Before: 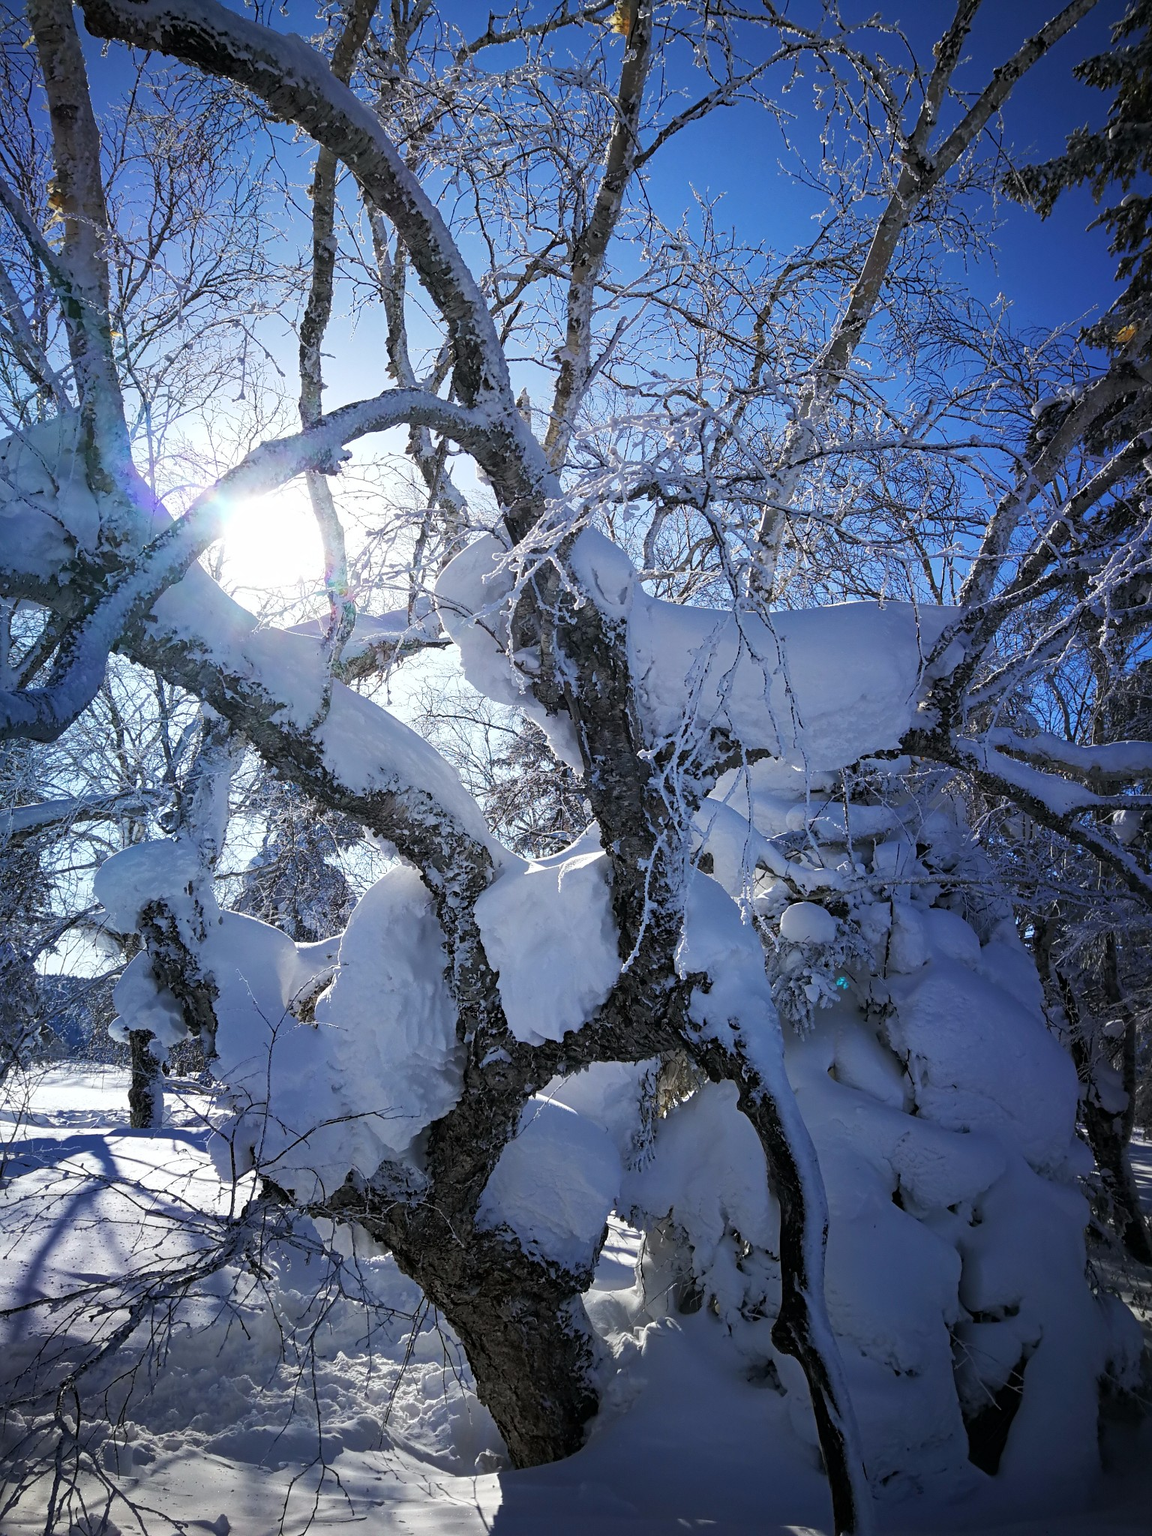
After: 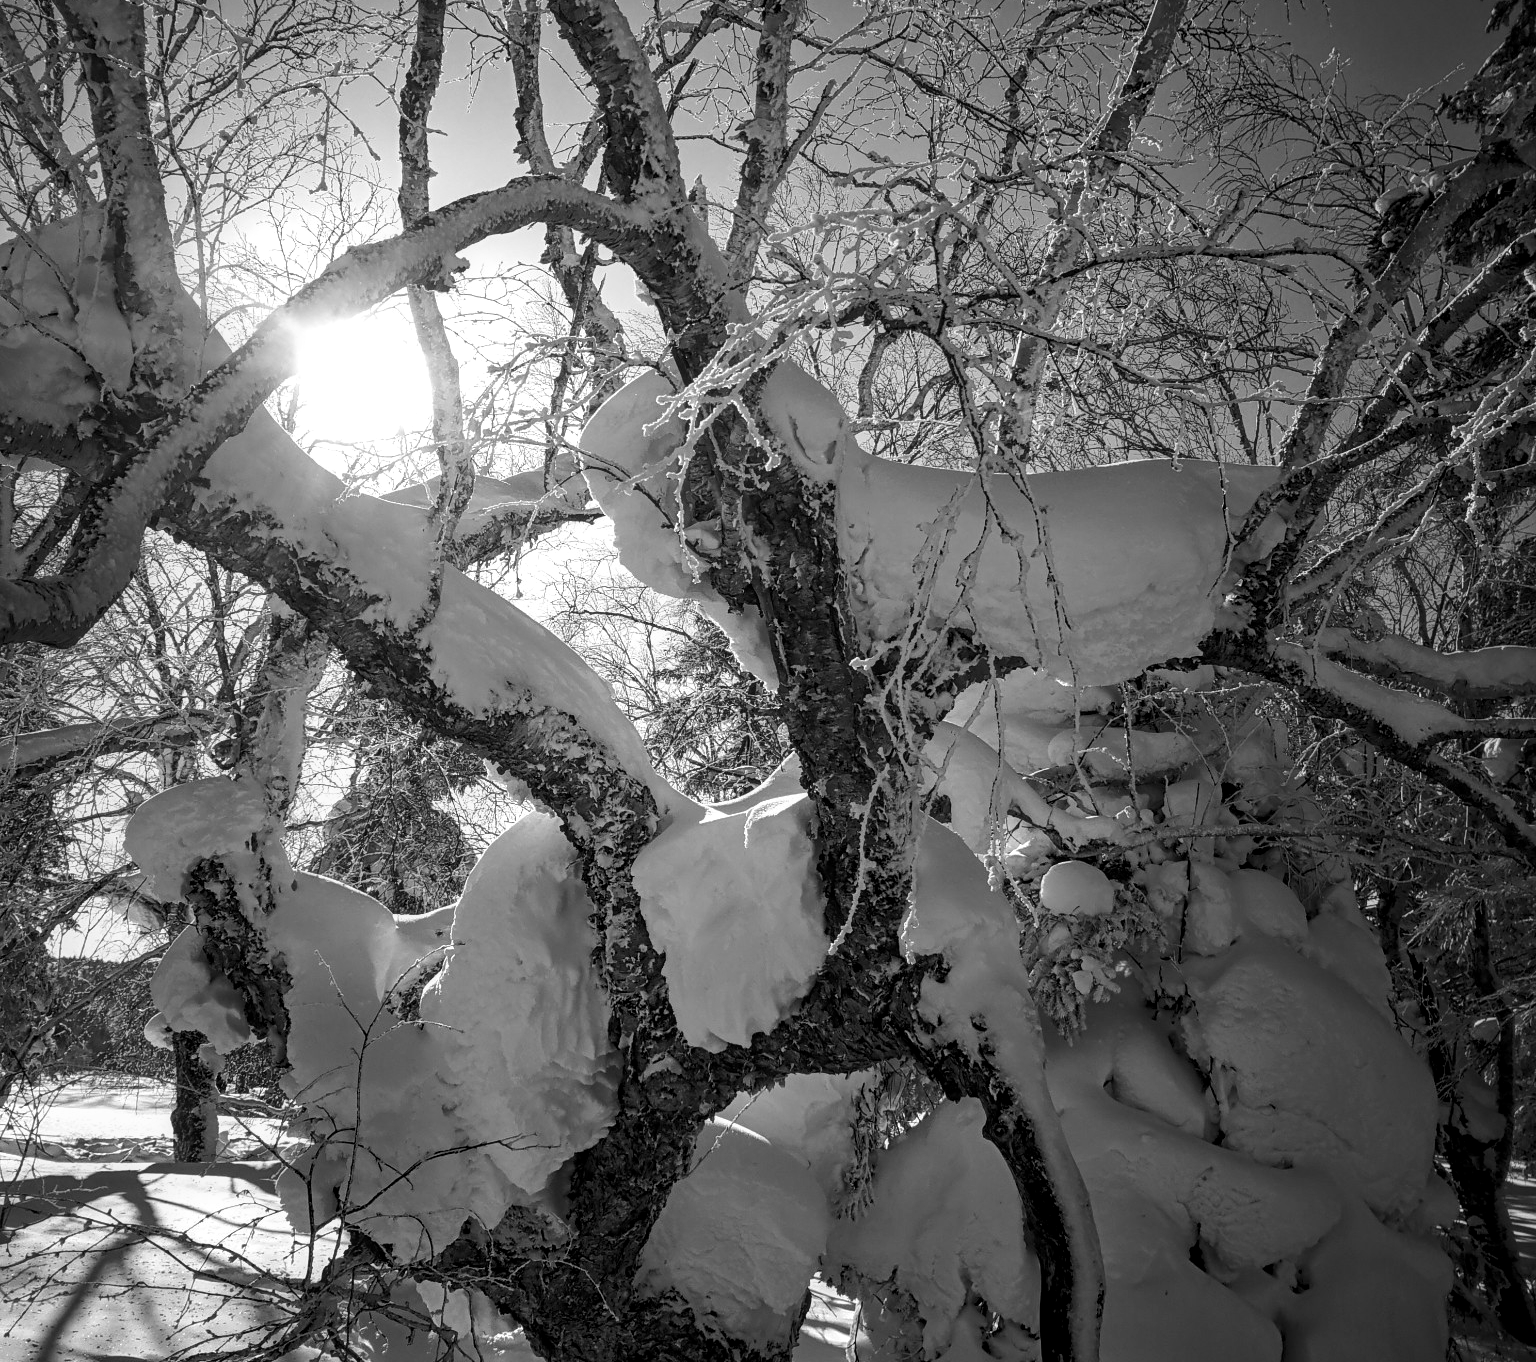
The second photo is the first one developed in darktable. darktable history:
monochrome: a 26.22, b 42.67, size 0.8
crop: top 16.727%, bottom 16.727%
tone equalizer: -8 EV -0.417 EV, -7 EV -0.389 EV, -6 EV -0.333 EV, -5 EV -0.222 EV, -3 EV 0.222 EV, -2 EV 0.333 EV, -1 EV 0.389 EV, +0 EV 0.417 EV, edges refinement/feathering 500, mask exposure compensation -1.57 EV, preserve details no
local contrast: on, module defaults
